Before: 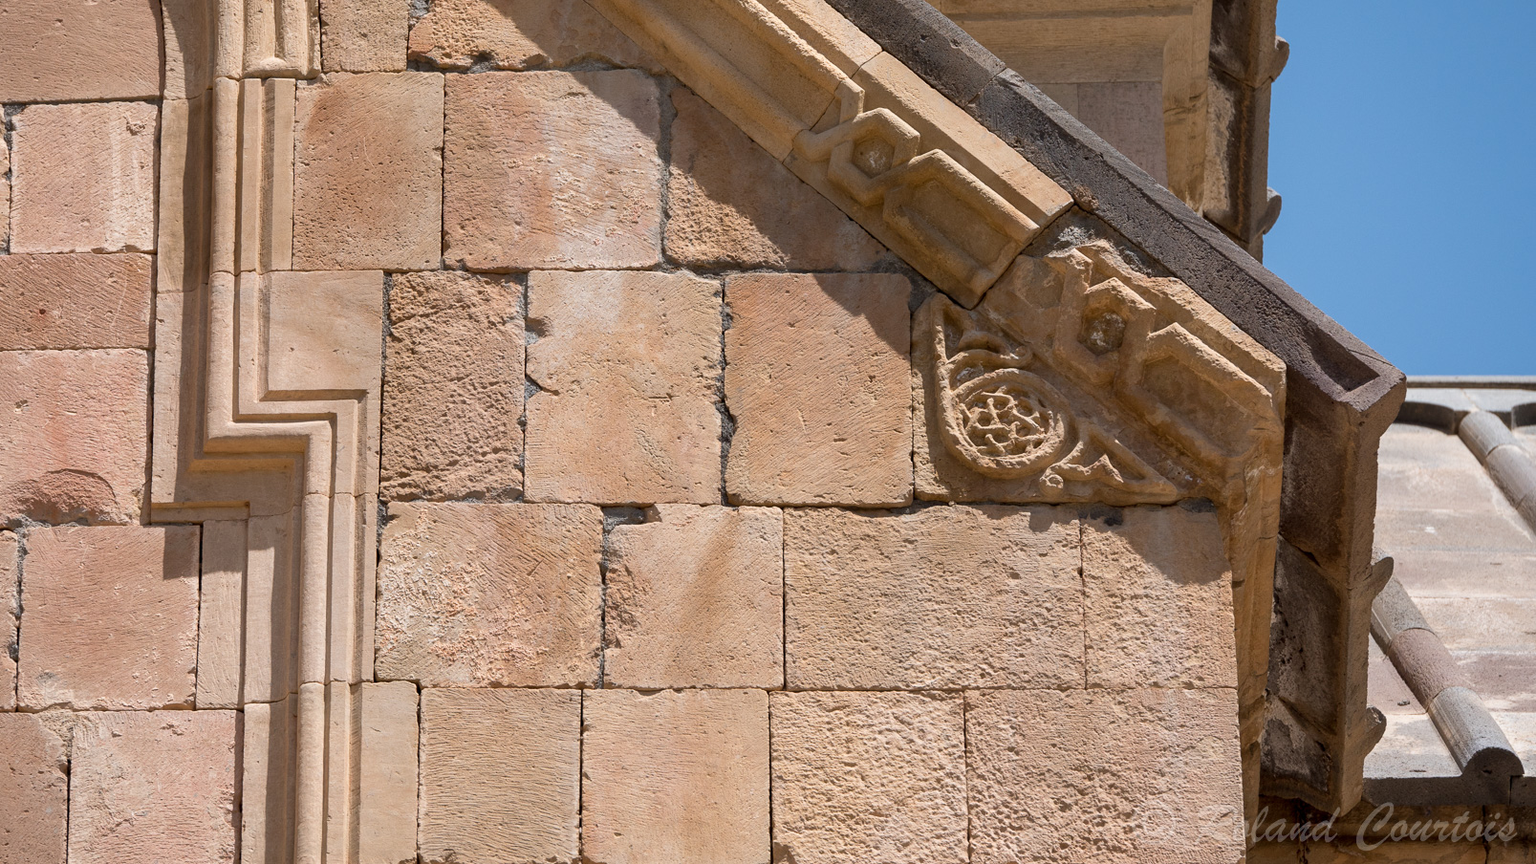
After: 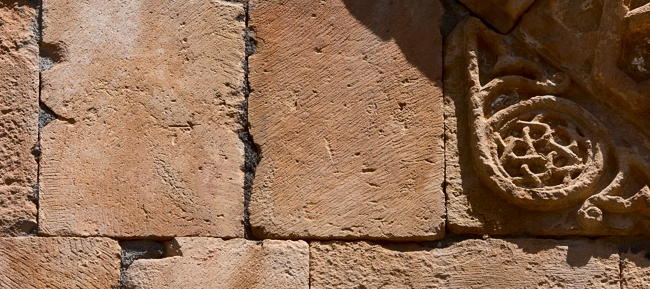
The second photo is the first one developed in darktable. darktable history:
contrast brightness saturation: contrast 0.13, brightness -0.24, saturation 0.14
crop: left 31.751%, top 32.172%, right 27.8%, bottom 35.83%
contrast equalizer: y [[0.5 ×6], [0.5 ×6], [0.5, 0.5, 0.501, 0.545, 0.707, 0.863], [0 ×6], [0 ×6]]
